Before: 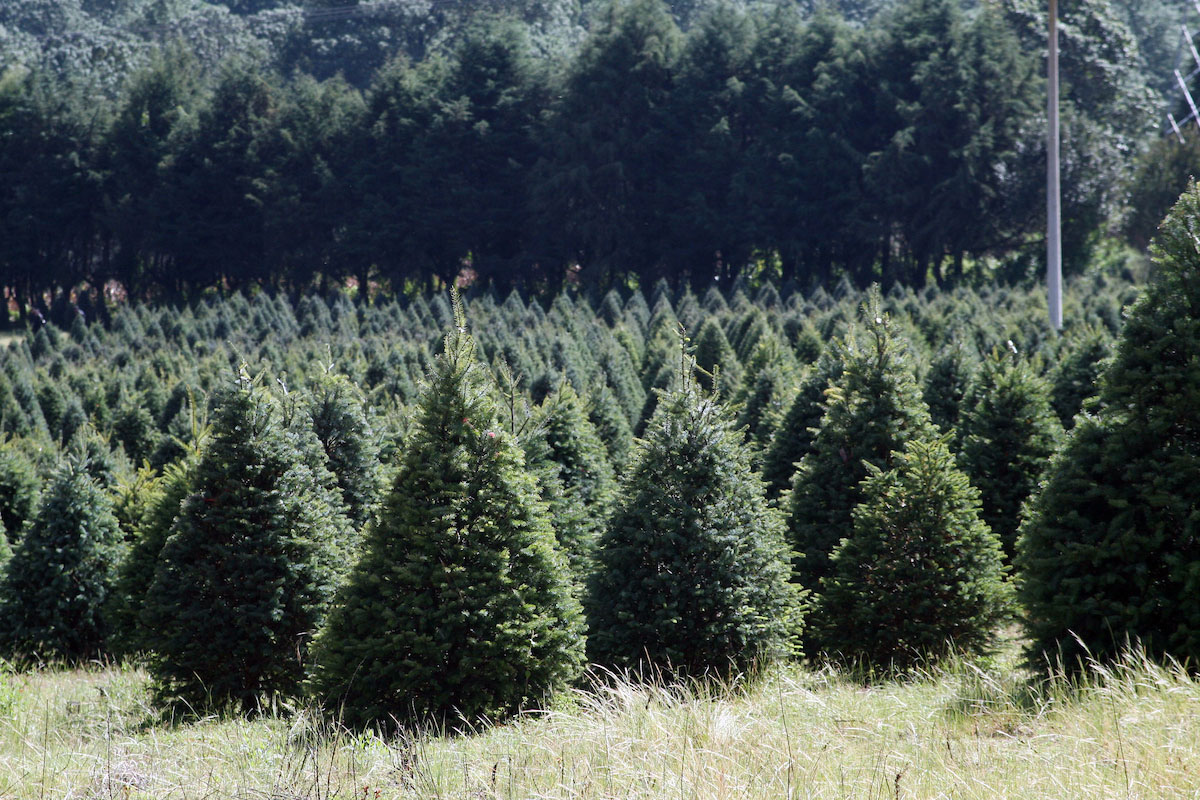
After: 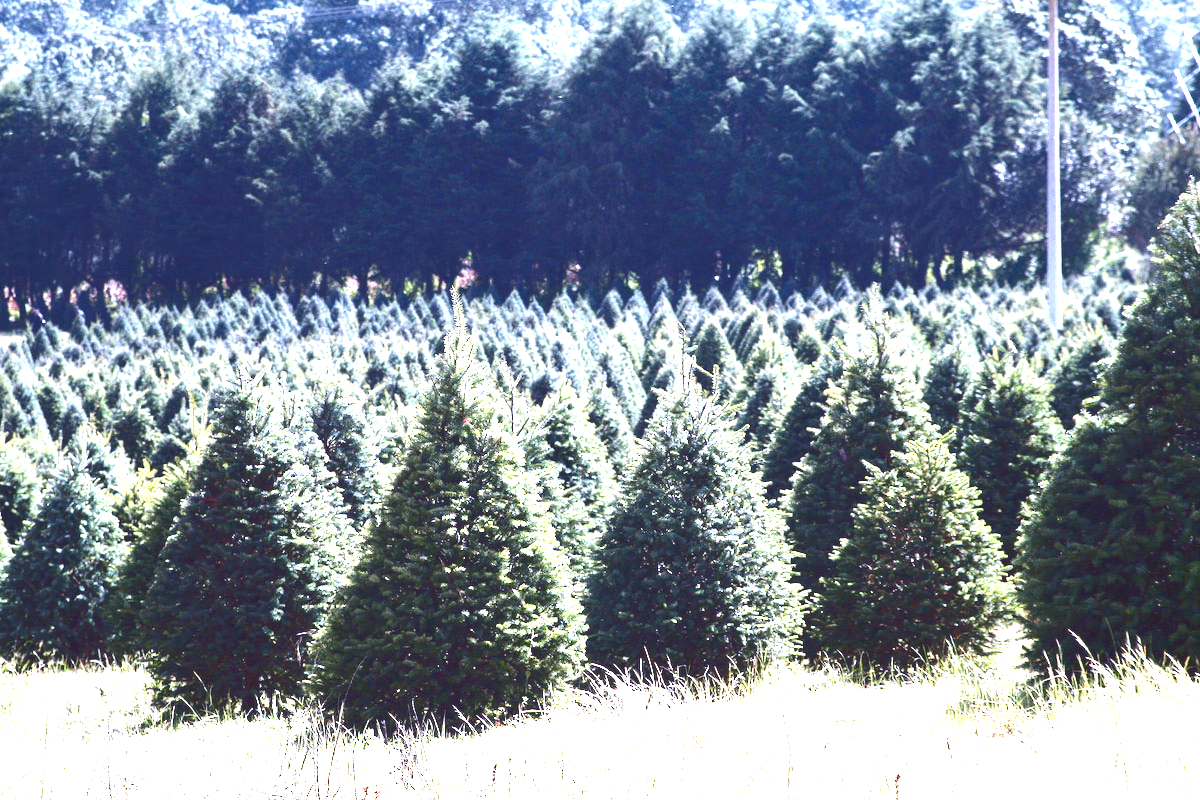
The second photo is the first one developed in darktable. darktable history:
local contrast: highlights 100%, shadows 100%, detail 120%, midtone range 0.2
color correction: highlights a* -0.772, highlights b* -8.92
tone curve: curves: ch0 [(0, 0.142) (0.384, 0.314) (0.752, 0.711) (0.991, 0.95)]; ch1 [(0.006, 0.129) (0.346, 0.384) (1, 1)]; ch2 [(0.003, 0.057) (0.261, 0.248) (1, 1)], color space Lab, independent channels
exposure: exposure 2.207 EV, compensate highlight preservation false
